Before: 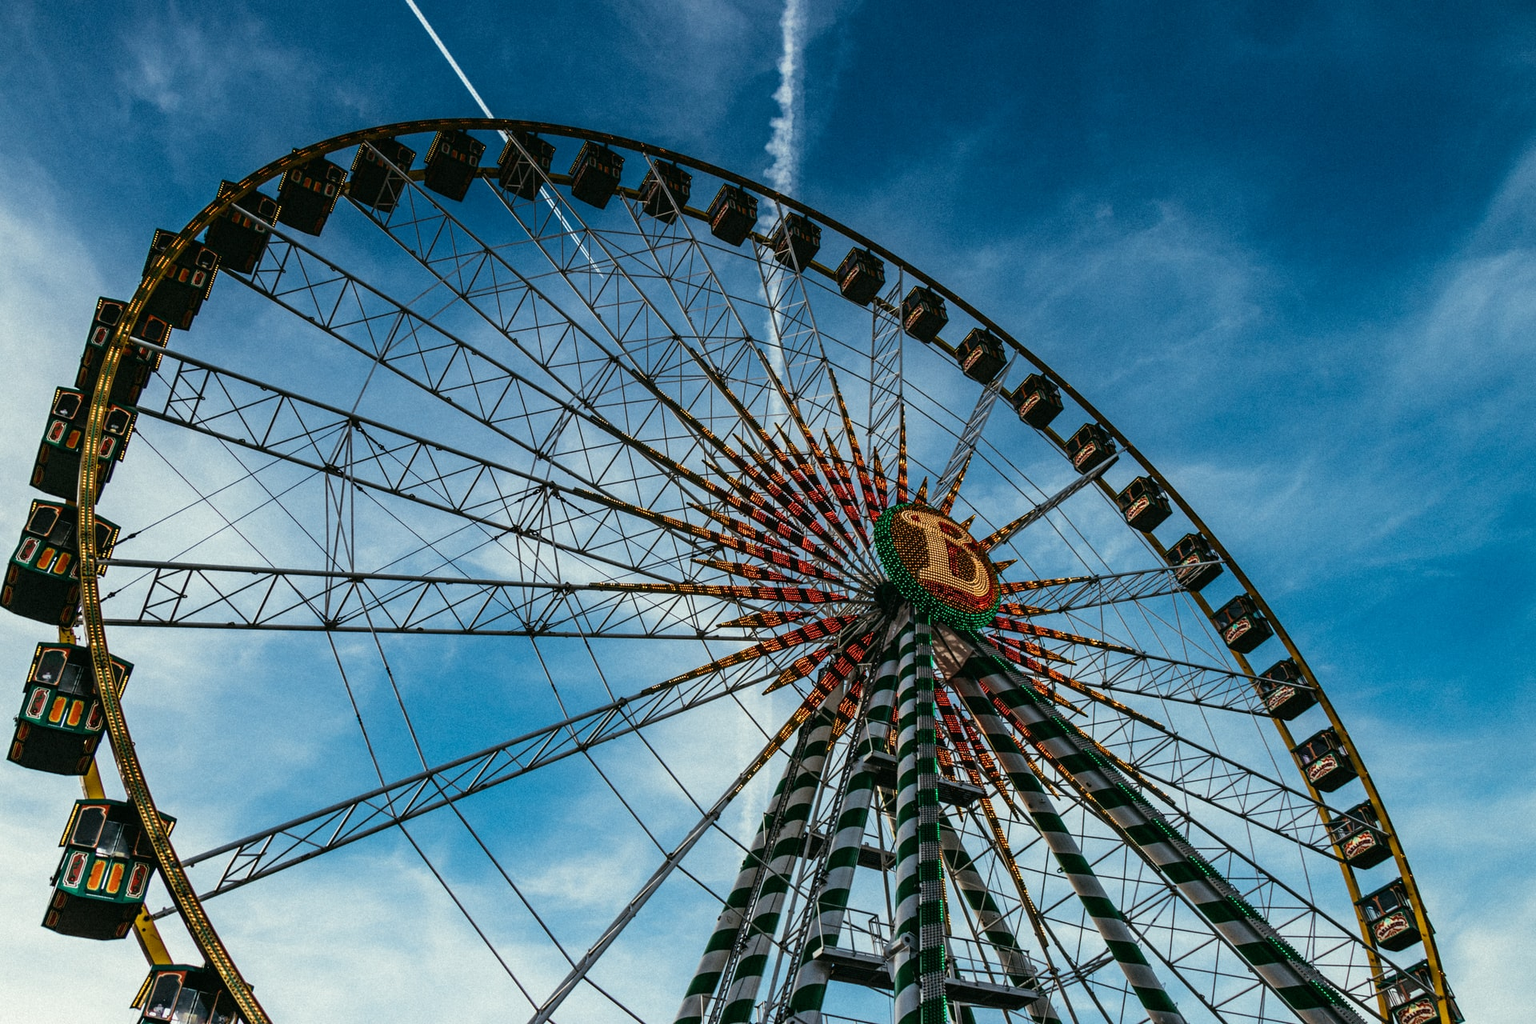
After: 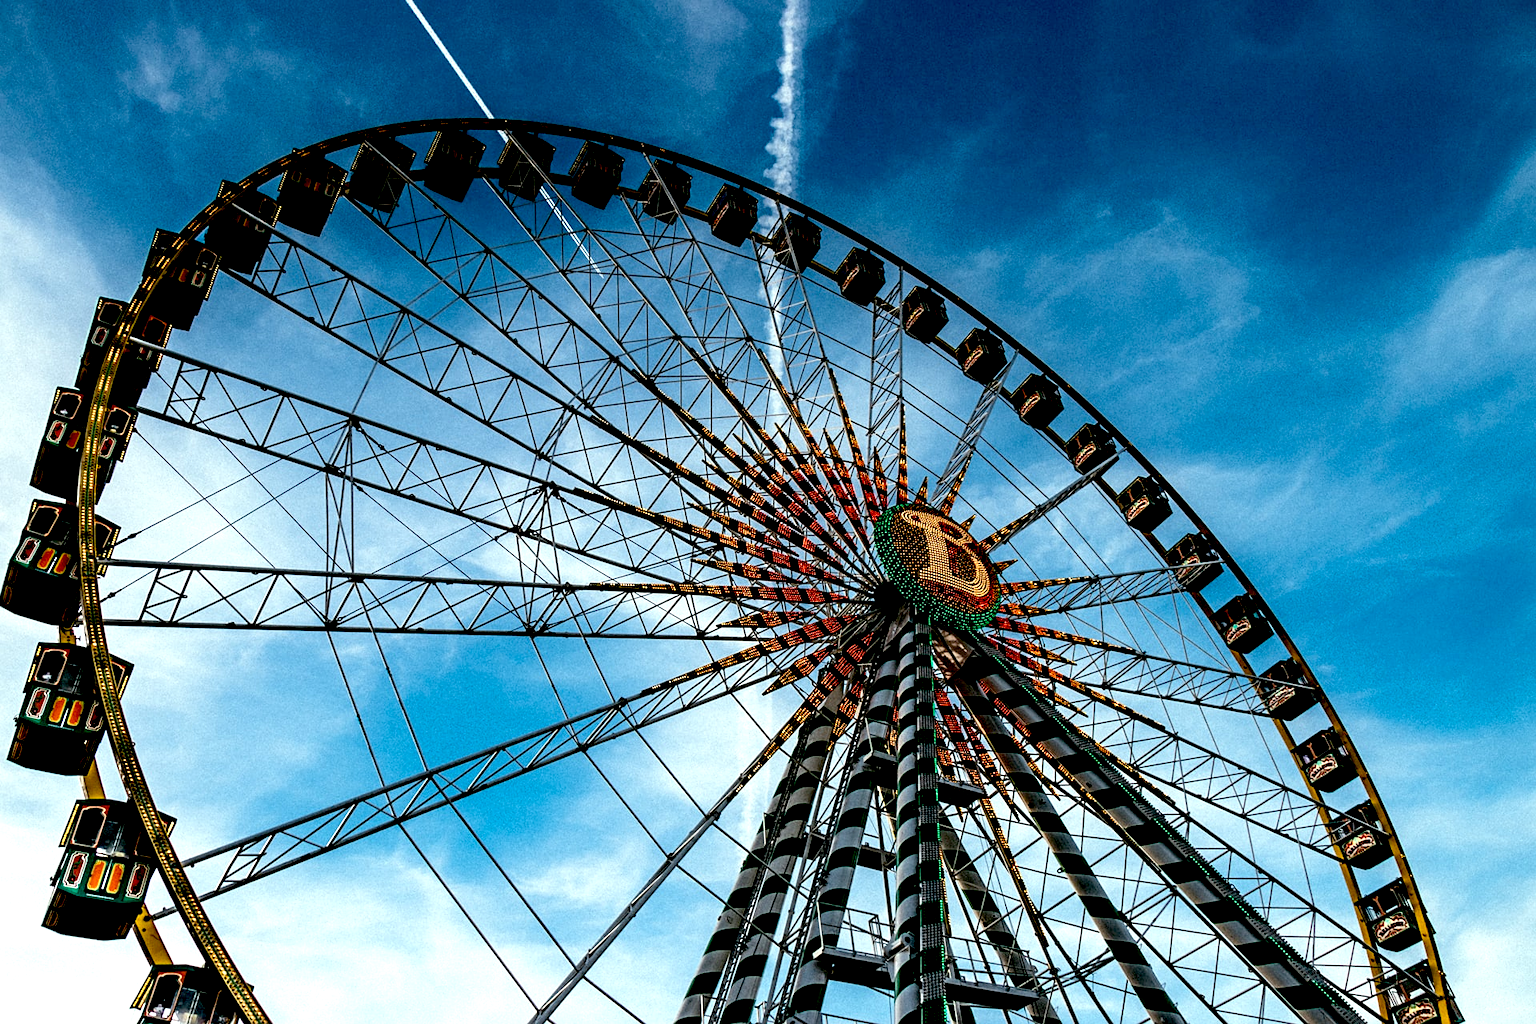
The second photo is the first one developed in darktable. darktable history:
exposure: black level correction 0.025, exposure 0.181 EV, compensate highlight preservation false
sharpen: amount 0.207
tone equalizer: -8 EV -0.411 EV, -7 EV -0.405 EV, -6 EV -0.314 EV, -5 EV -0.221 EV, -3 EV 0.188 EV, -2 EV 0.323 EV, -1 EV 0.414 EV, +0 EV 0.433 EV
